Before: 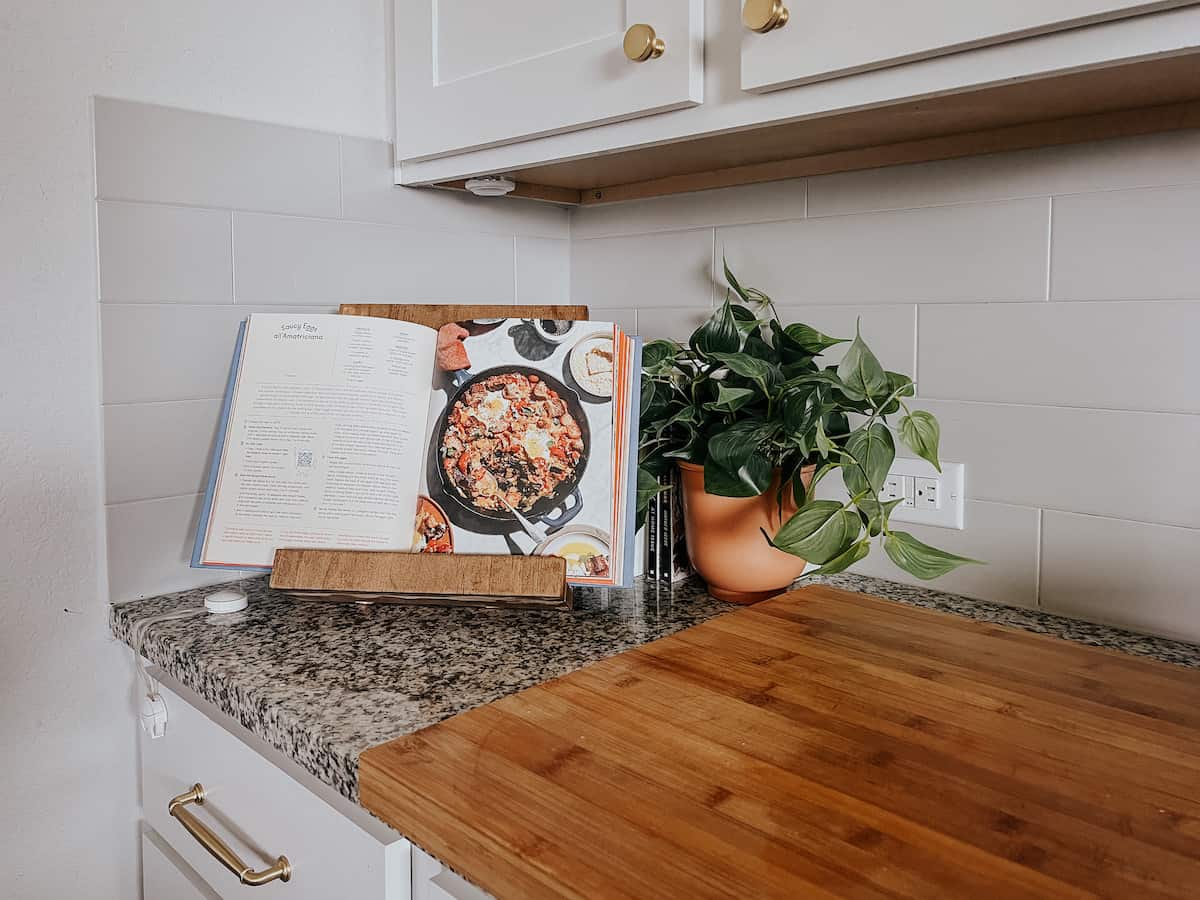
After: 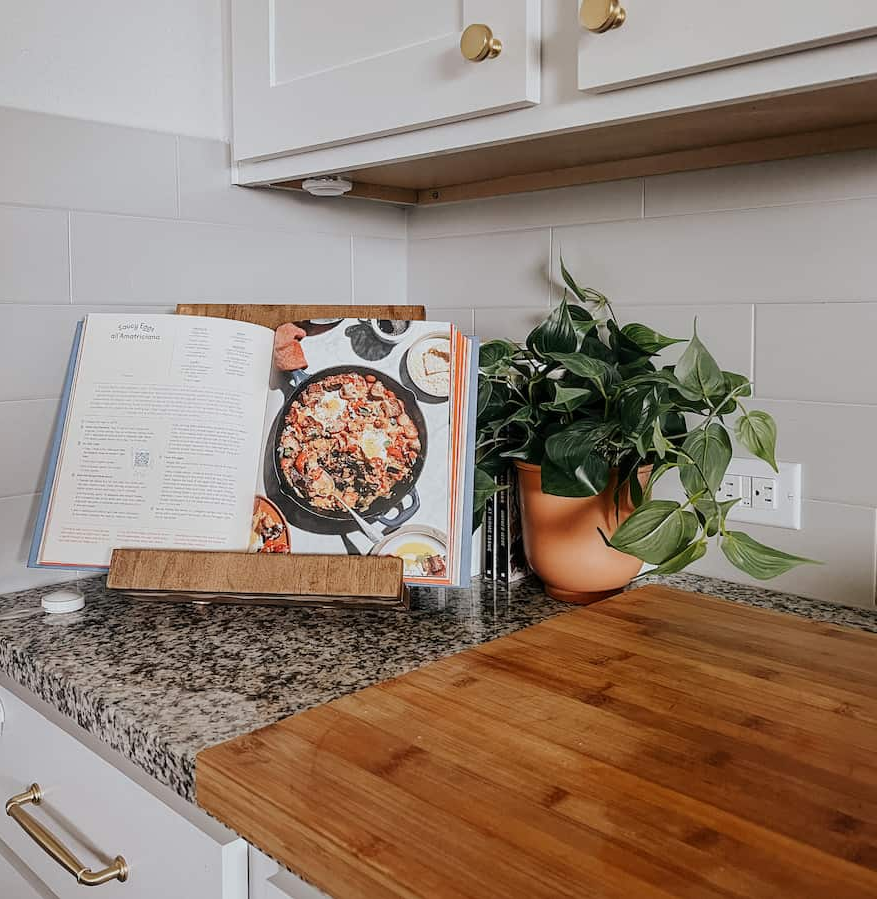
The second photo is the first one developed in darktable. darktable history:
crop: left 13.588%, right 13.282%
